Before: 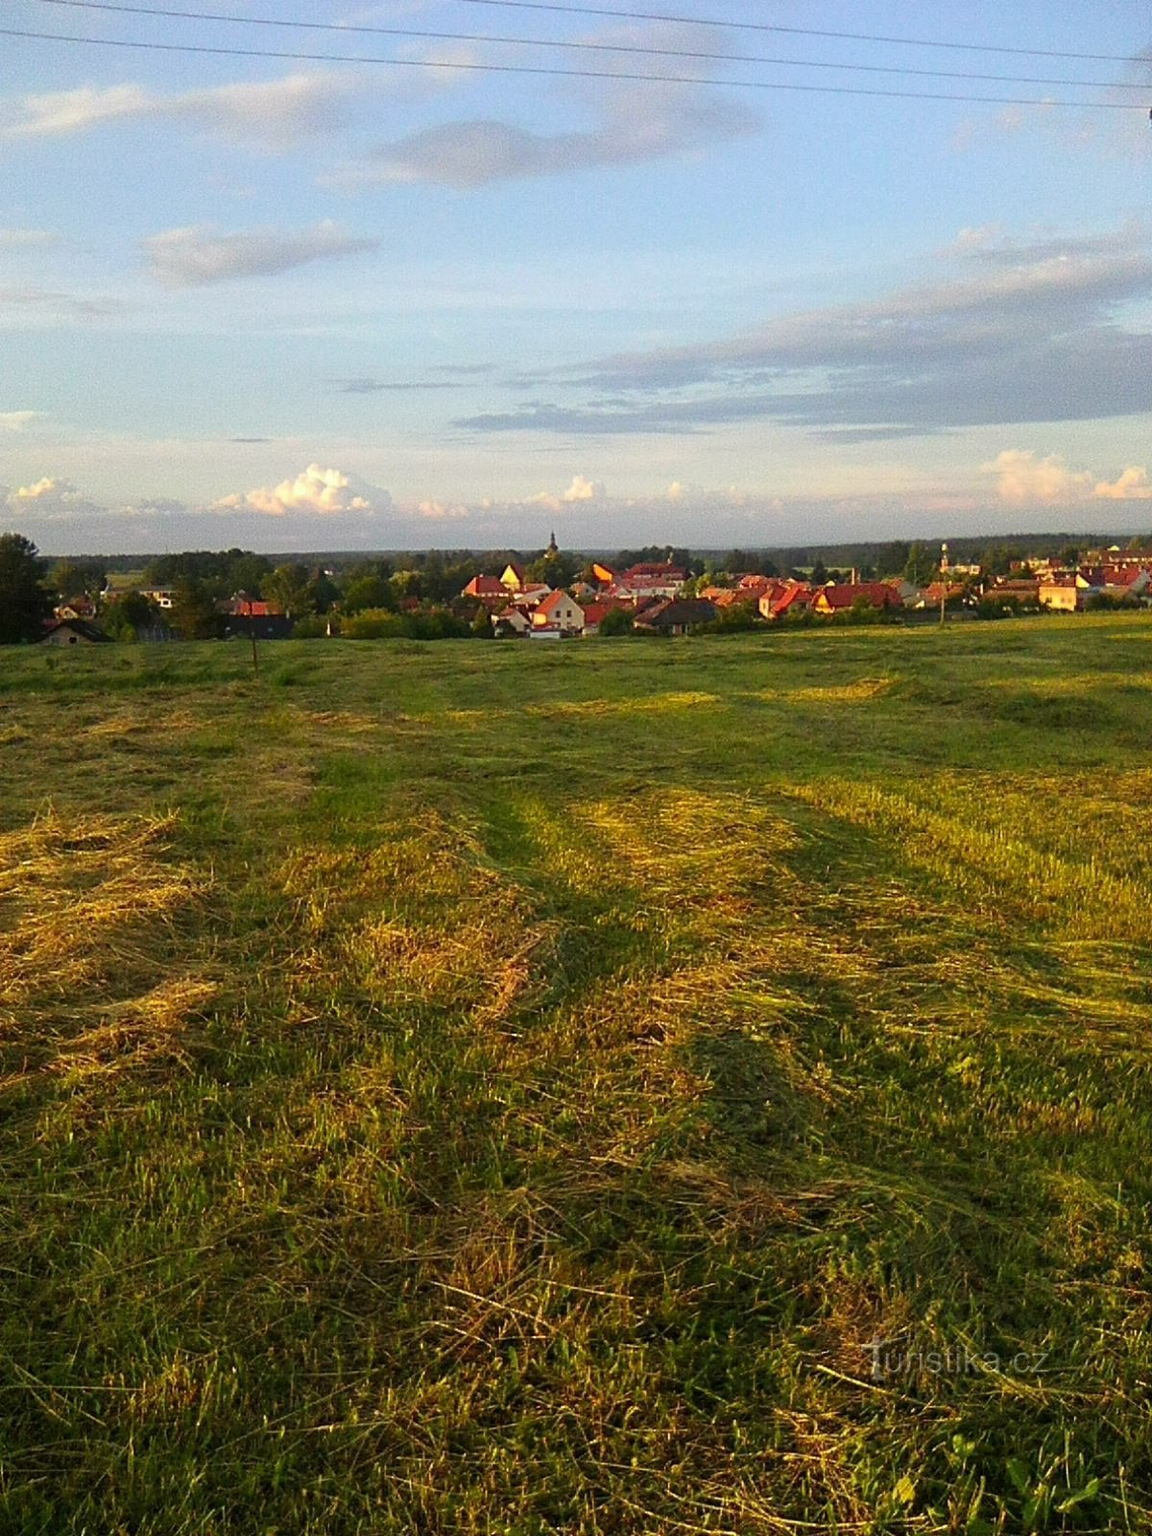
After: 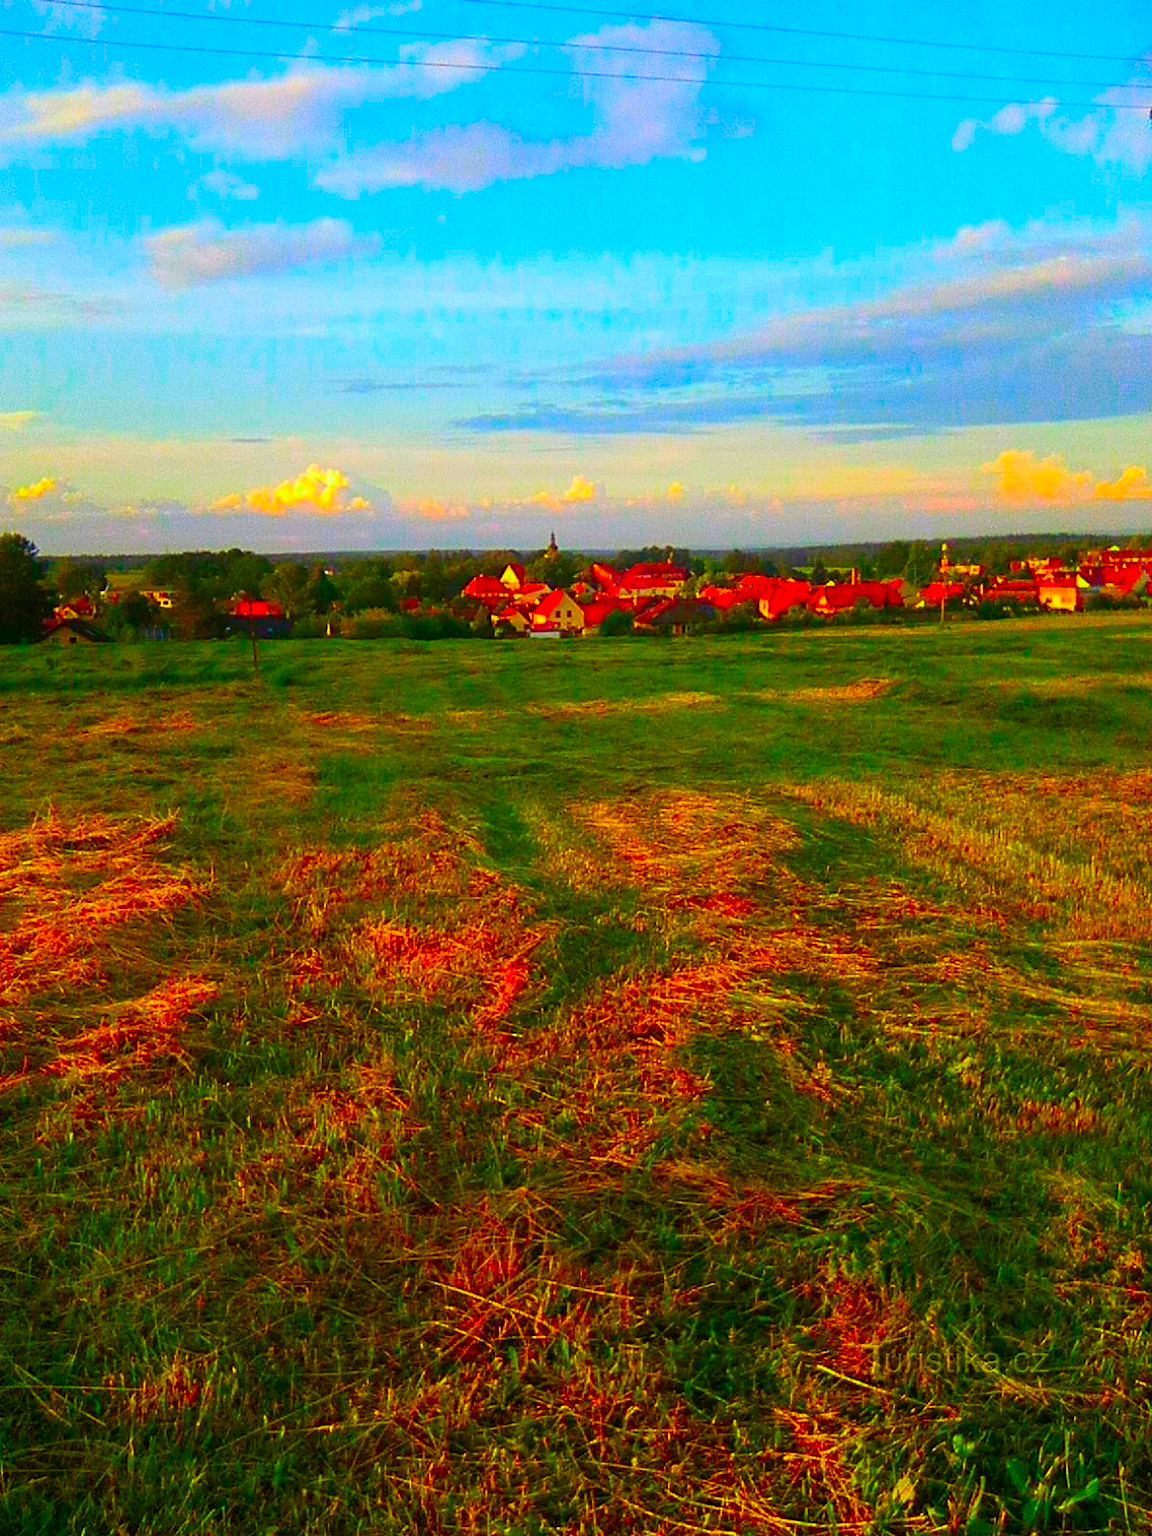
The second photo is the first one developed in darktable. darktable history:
color balance rgb: shadows lift › hue 85.3°, linear chroma grading › global chroma 9.199%, perceptual saturation grading › global saturation 25.014%
color correction: highlights b* -0.013, saturation 2.94
